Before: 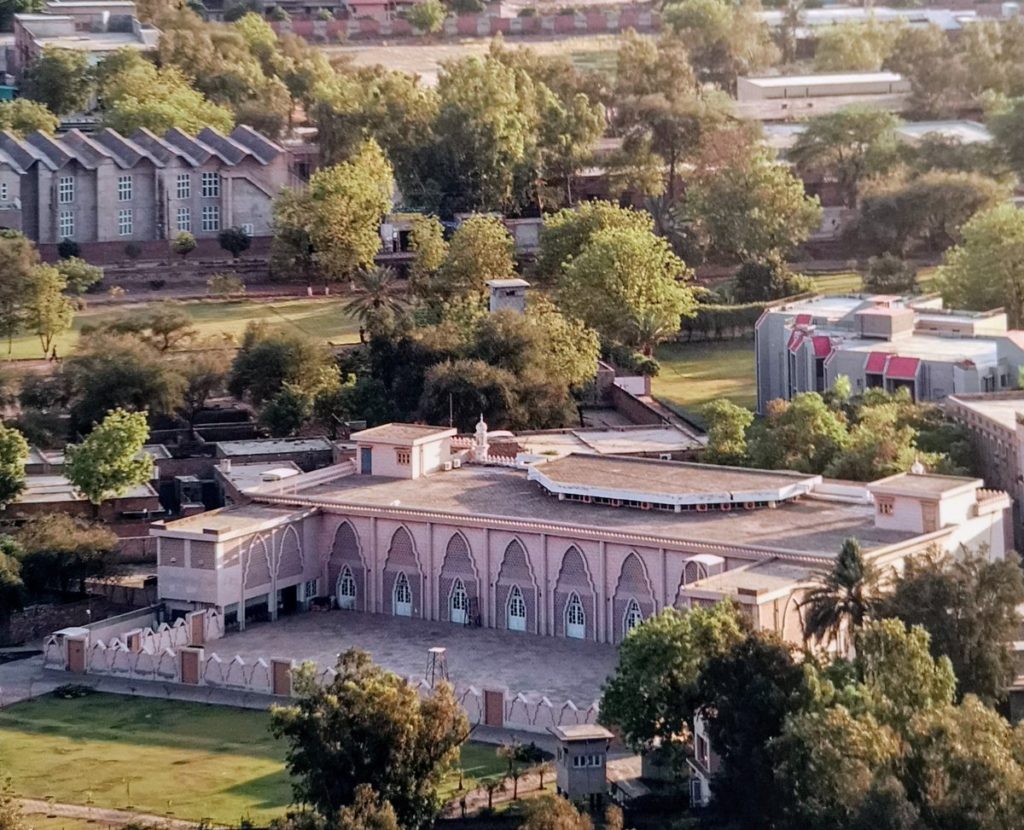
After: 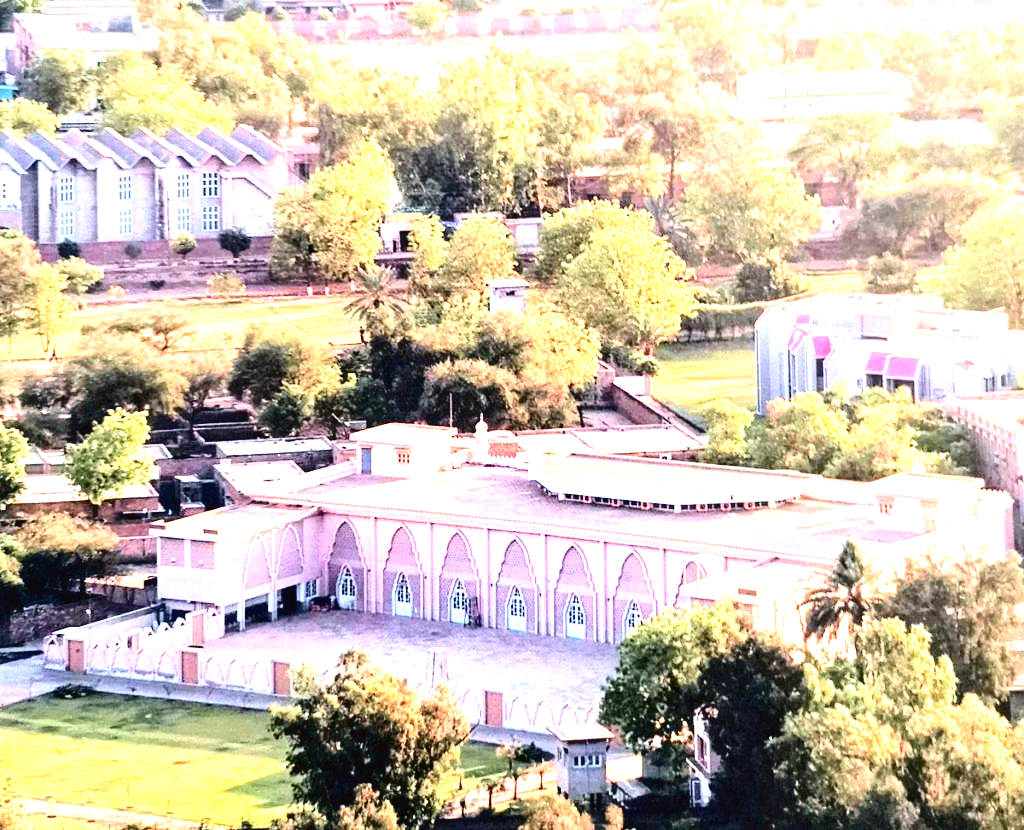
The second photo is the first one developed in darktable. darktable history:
tone curve: curves: ch0 [(0, 0.021) (0.049, 0.044) (0.152, 0.14) (0.328, 0.377) (0.473, 0.543) (0.641, 0.705) (0.868, 0.887) (1, 0.969)]; ch1 [(0, 0) (0.302, 0.331) (0.427, 0.433) (0.472, 0.47) (0.502, 0.503) (0.522, 0.526) (0.564, 0.591) (0.602, 0.632) (0.677, 0.701) (0.859, 0.885) (1, 1)]; ch2 [(0, 0) (0.33, 0.301) (0.447, 0.44) (0.487, 0.496) (0.502, 0.516) (0.535, 0.554) (0.565, 0.598) (0.618, 0.629) (1, 1)], color space Lab, independent channels, preserve colors none
exposure: black level correction 0, exposure 1.914 EV, compensate exposure bias true, compensate highlight preservation false
tone equalizer: -8 EV -0.773 EV, -7 EV -0.717 EV, -6 EV -0.625 EV, -5 EV -0.412 EV, -3 EV 0.394 EV, -2 EV 0.6 EV, -1 EV 0.695 EV, +0 EV 0.753 EV, edges refinement/feathering 500, mask exposure compensation -1.57 EV, preserve details no
contrast brightness saturation: contrast 0.078, saturation 0.025
